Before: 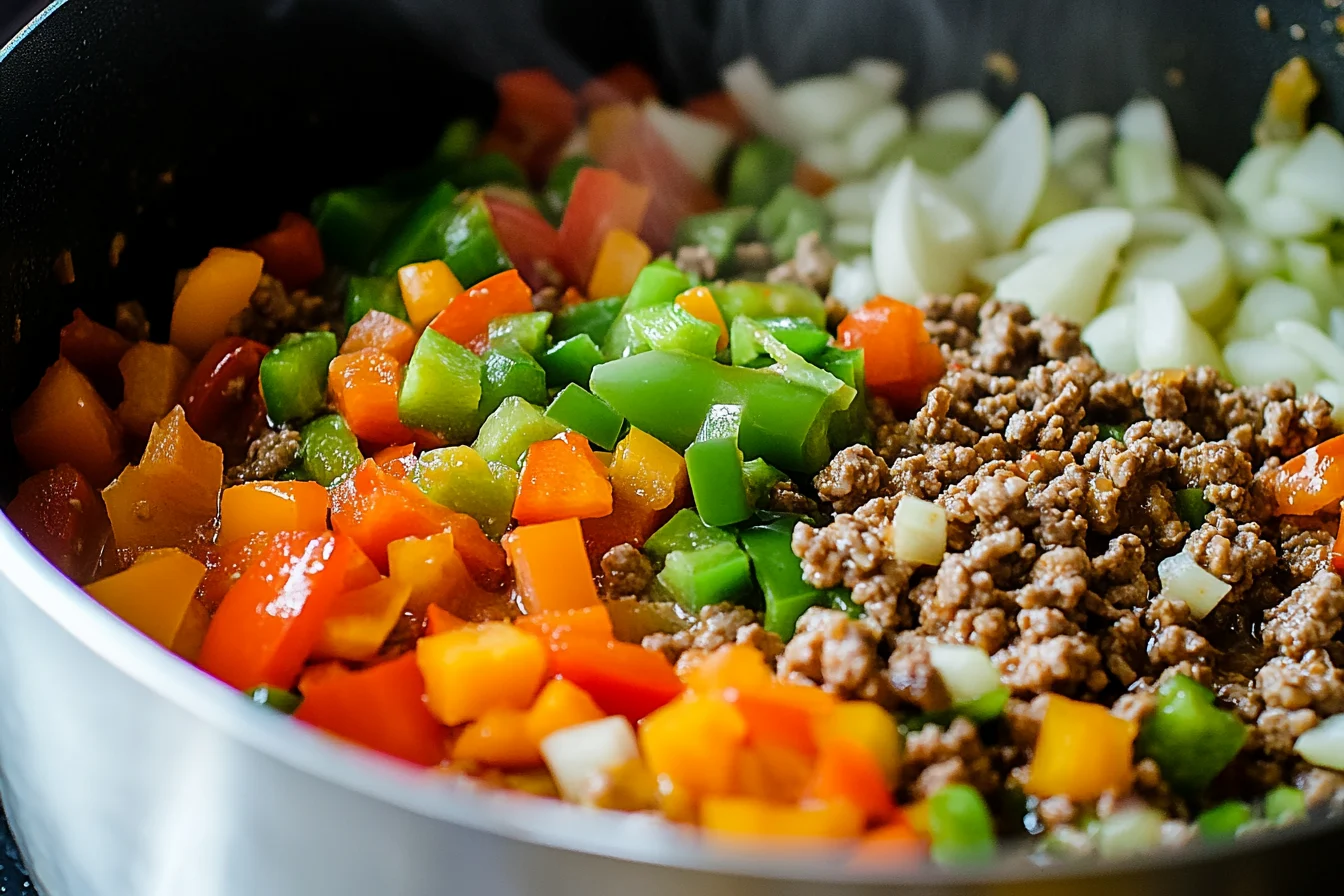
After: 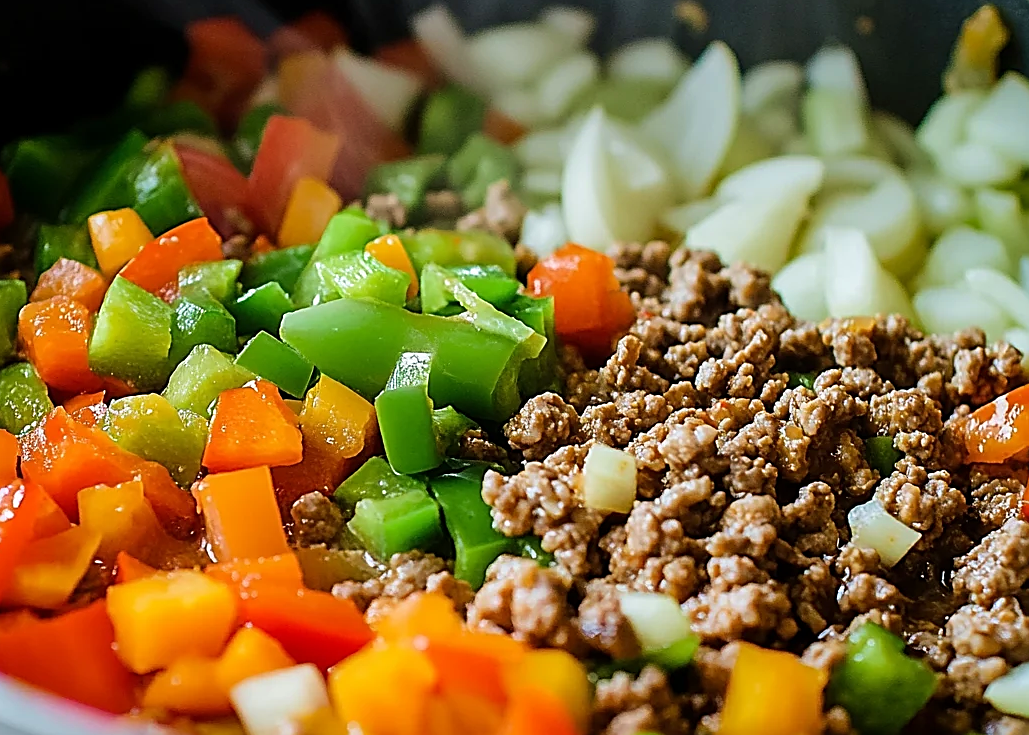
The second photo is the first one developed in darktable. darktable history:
crop: left 23.095%, top 5.827%, bottom 11.854%
velvia: on, module defaults
sharpen: on, module defaults
white balance: emerald 1
